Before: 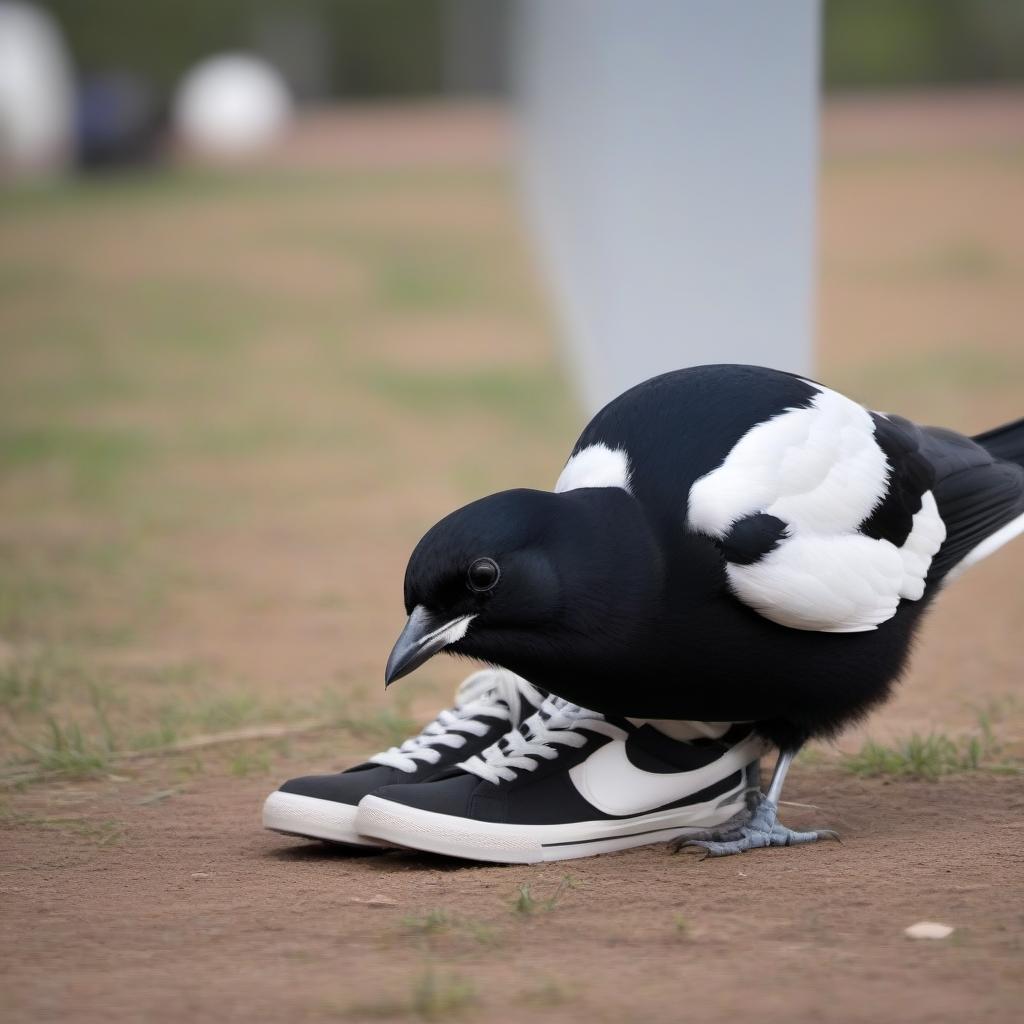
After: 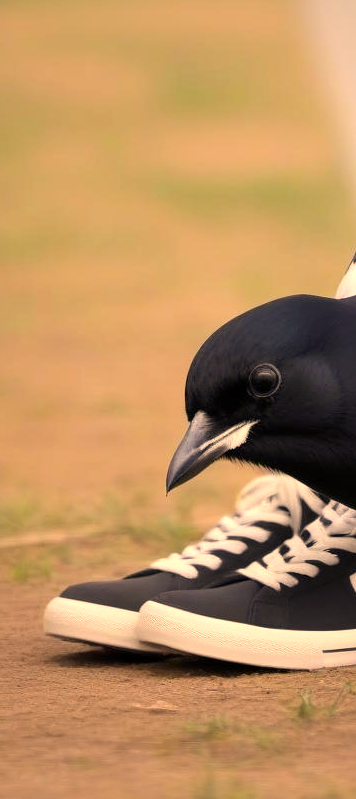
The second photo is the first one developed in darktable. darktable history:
crop and rotate: left 21.405%, top 18.963%, right 43.771%, bottom 3.007%
exposure: exposure 0.362 EV, compensate highlight preservation false
color correction: highlights a* 14.83, highlights b* 31.92
